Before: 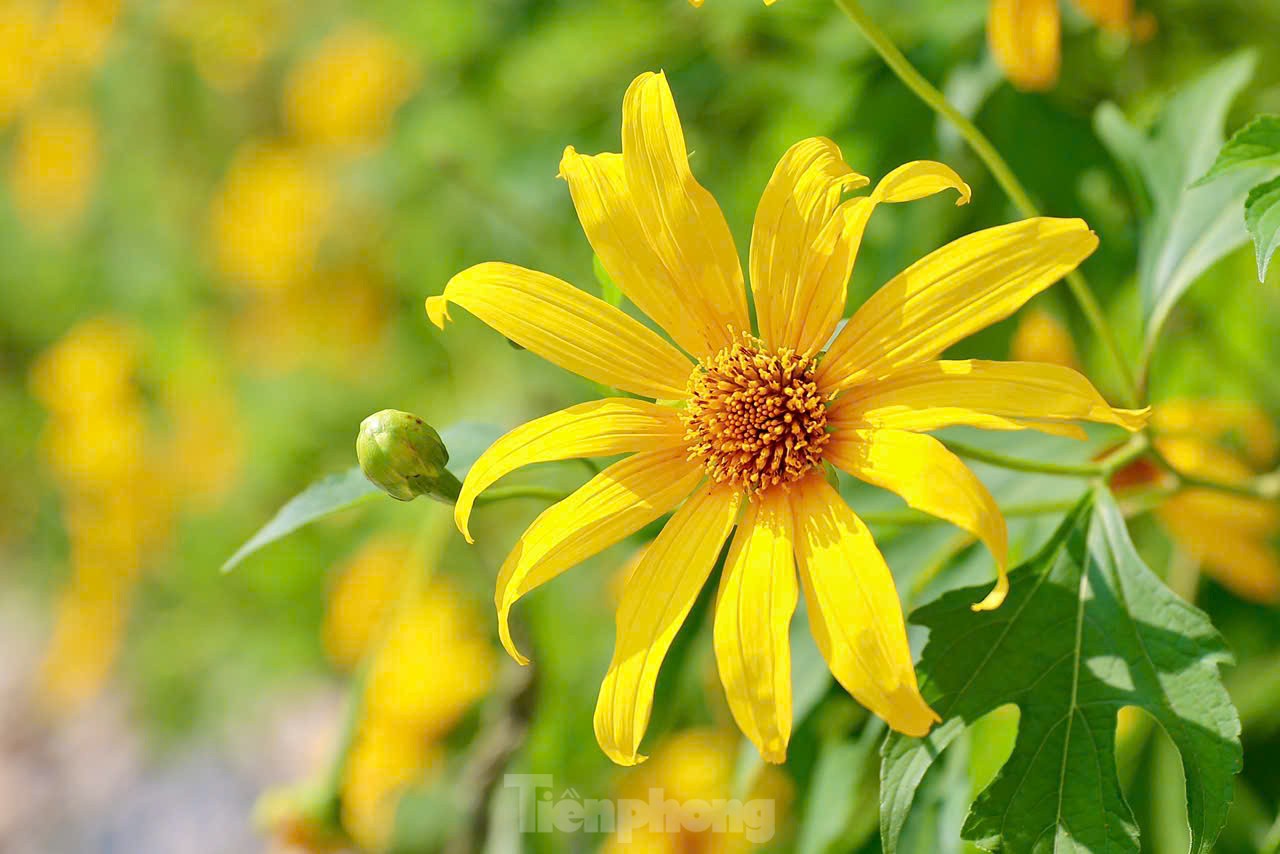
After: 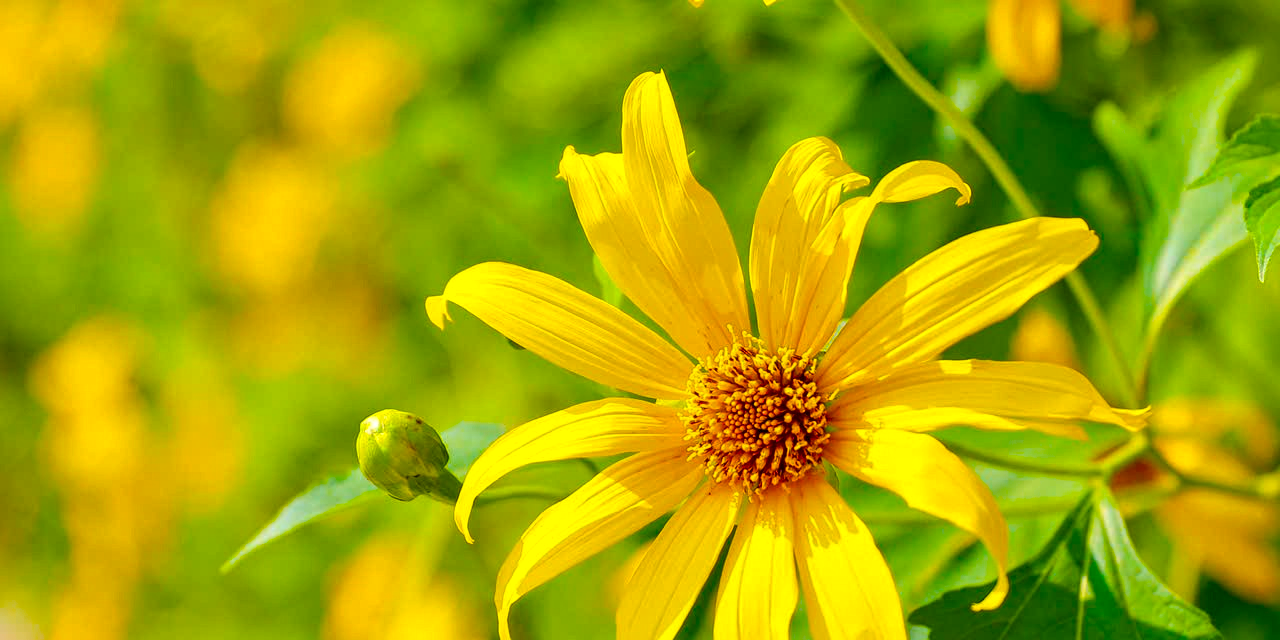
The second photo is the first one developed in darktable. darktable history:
local contrast: on, module defaults
color balance rgb: shadows lift › chroma 2.059%, shadows lift › hue 249.44°, highlights gain › chroma 2.264%, highlights gain › hue 74.74°, linear chroma grading › shadows 9.756%, linear chroma grading › highlights 10.188%, linear chroma grading › global chroma 14.584%, linear chroma grading › mid-tones 14.866%, perceptual saturation grading › global saturation 31.3%, global vibrance 45.211%
levels: black 0.053%
crop: bottom 24.979%
